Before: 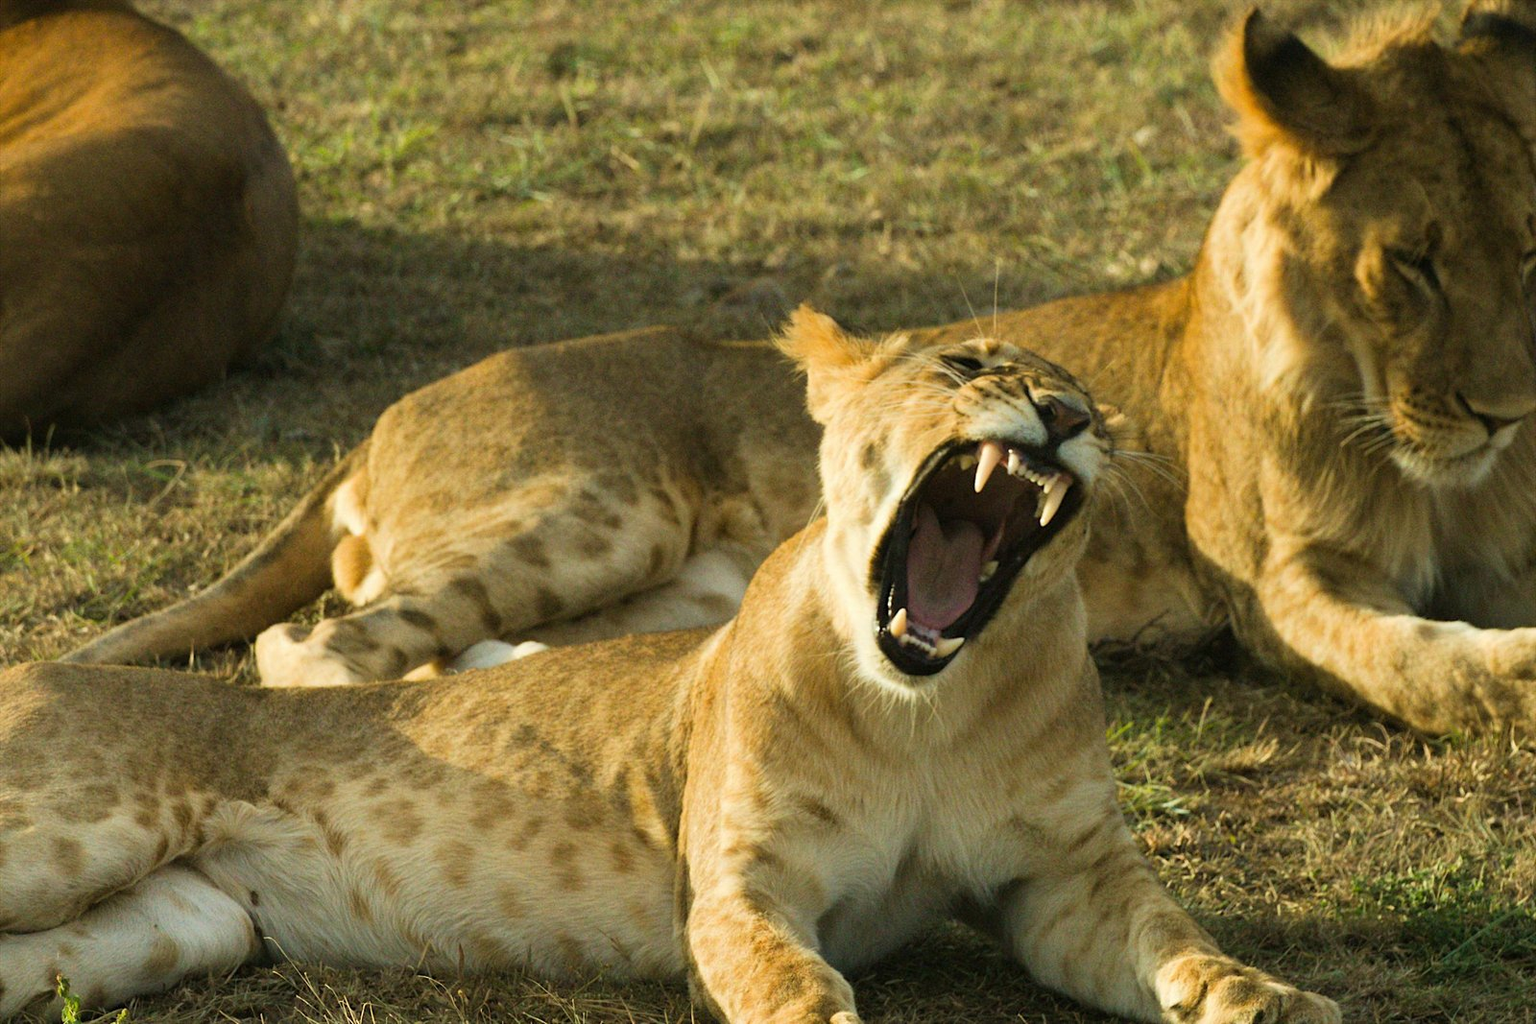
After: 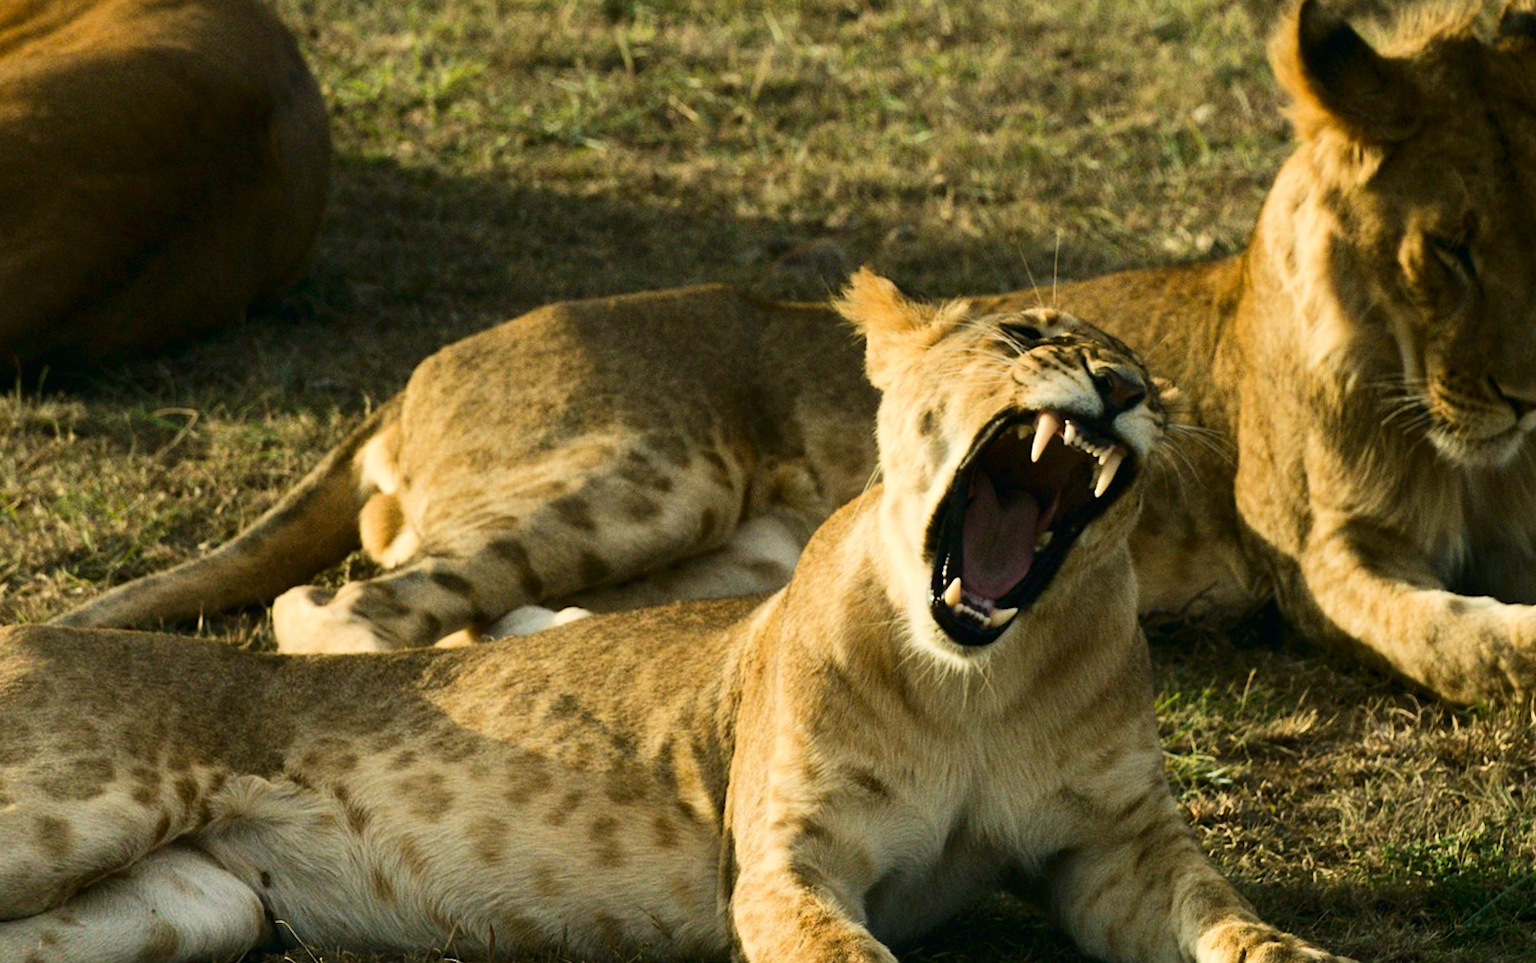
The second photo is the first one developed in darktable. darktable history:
color correction: highlights a* 2.75, highlights b* 5, shadows a* -2.04, shadows b* -4.84, saturation 0.8
crop and rotate: angle -0.5°
contrast brightness saturation: contrast 0.19, brightness -0.11, saturation 0.21
rotate and perspective: rotation 0.679°, lens shift (horizontal) 0.136, crop left 0.009, crop right 0.991, crop top 0.078, crop bottom 0.95
